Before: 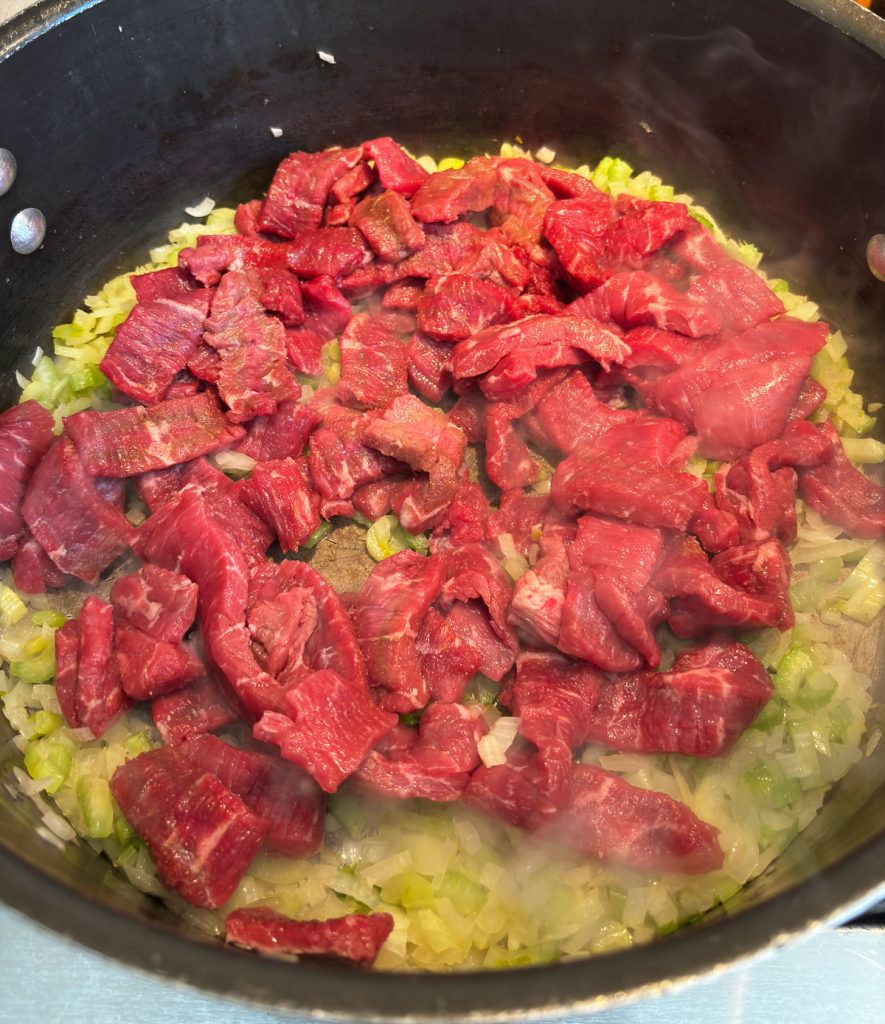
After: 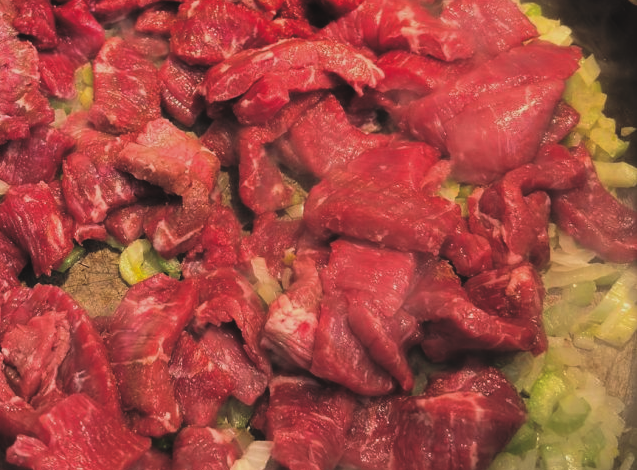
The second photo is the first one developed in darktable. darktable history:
crop and rotate: left 27.938%, top 27.046%, bottom 27.046%
rgb curve: curves: ch0 [(0, 0.186) (0.314, 0.284) (0.775, 0.708) (1, 1)], compensate middle gray true, preserve colors none
filmic rgb: black relative exposure -5 EV, hardness 2.88, contrast 1.2, highlights saturation mix -30%
